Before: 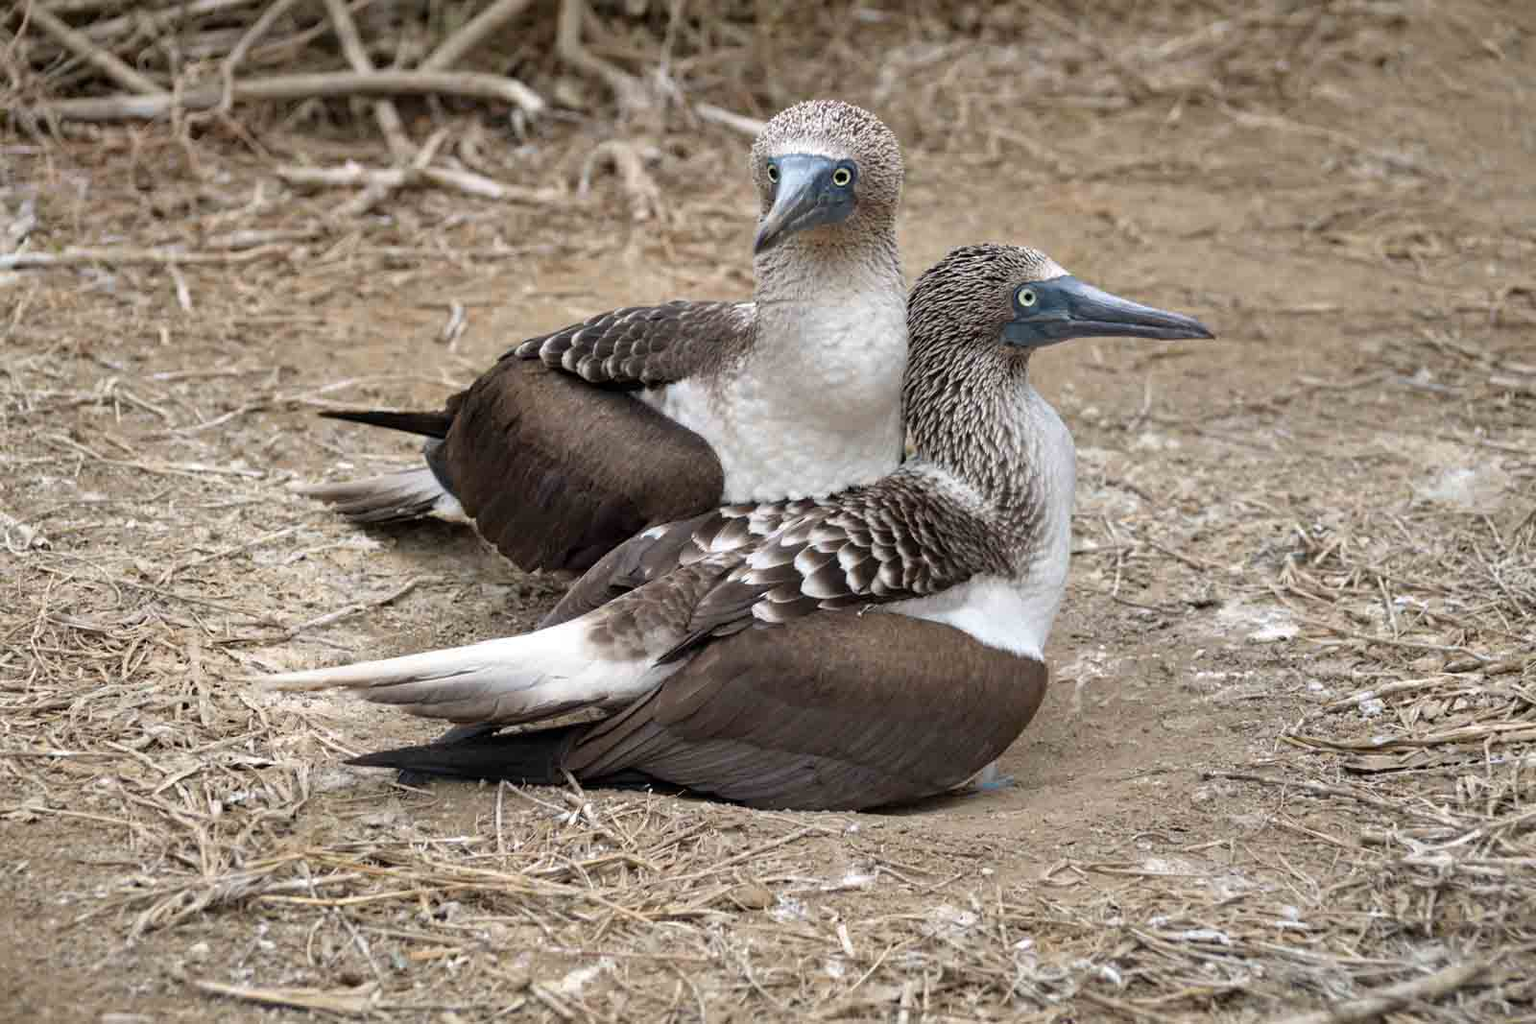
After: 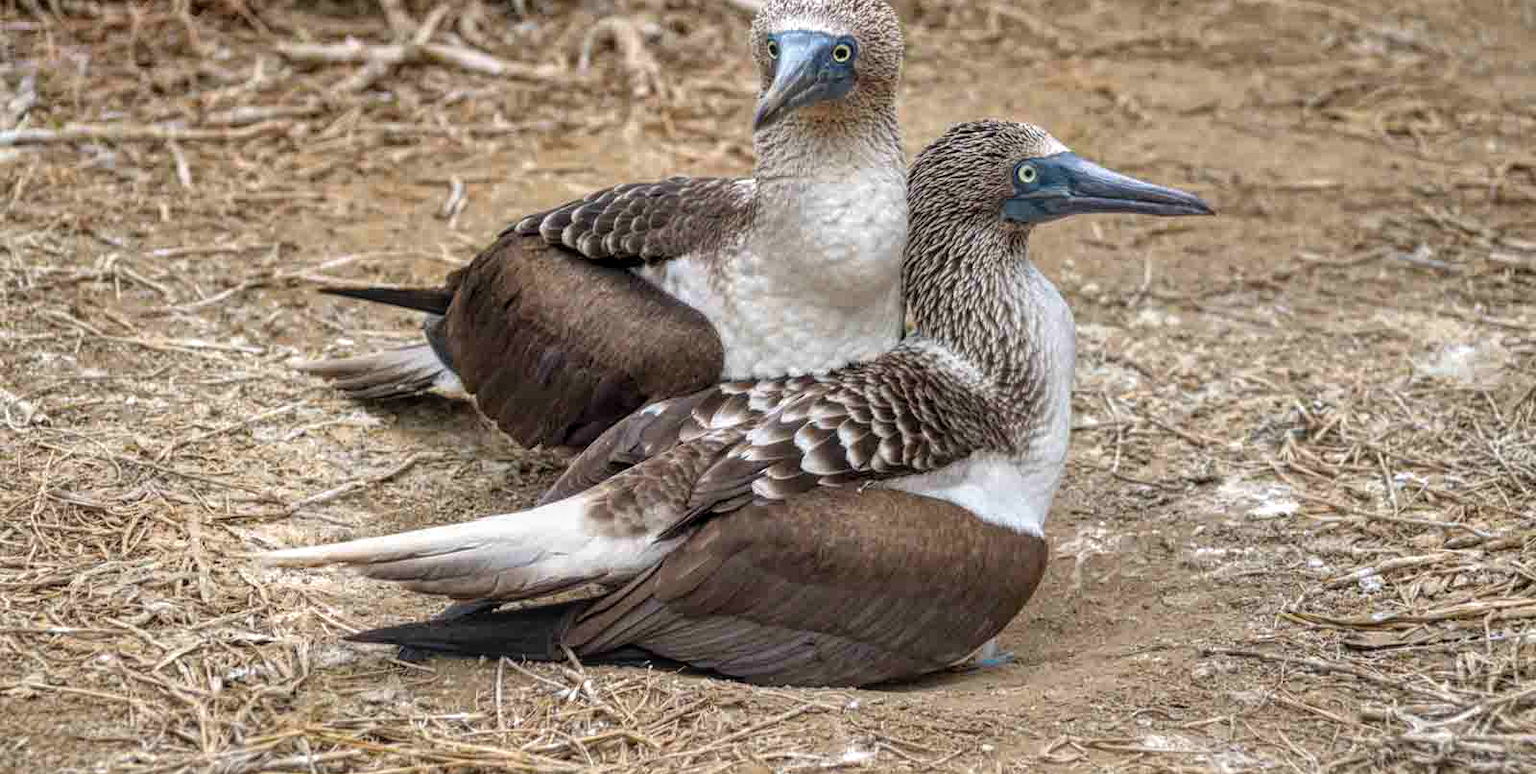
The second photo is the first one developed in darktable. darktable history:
crop and rotate: top 12.169%, bottom 12.174%
color correction: highlights b* 0.024, saturation 1.32
local contrast: highlights 75%, shadows 55%, detail 177%, midtone range 0.211
